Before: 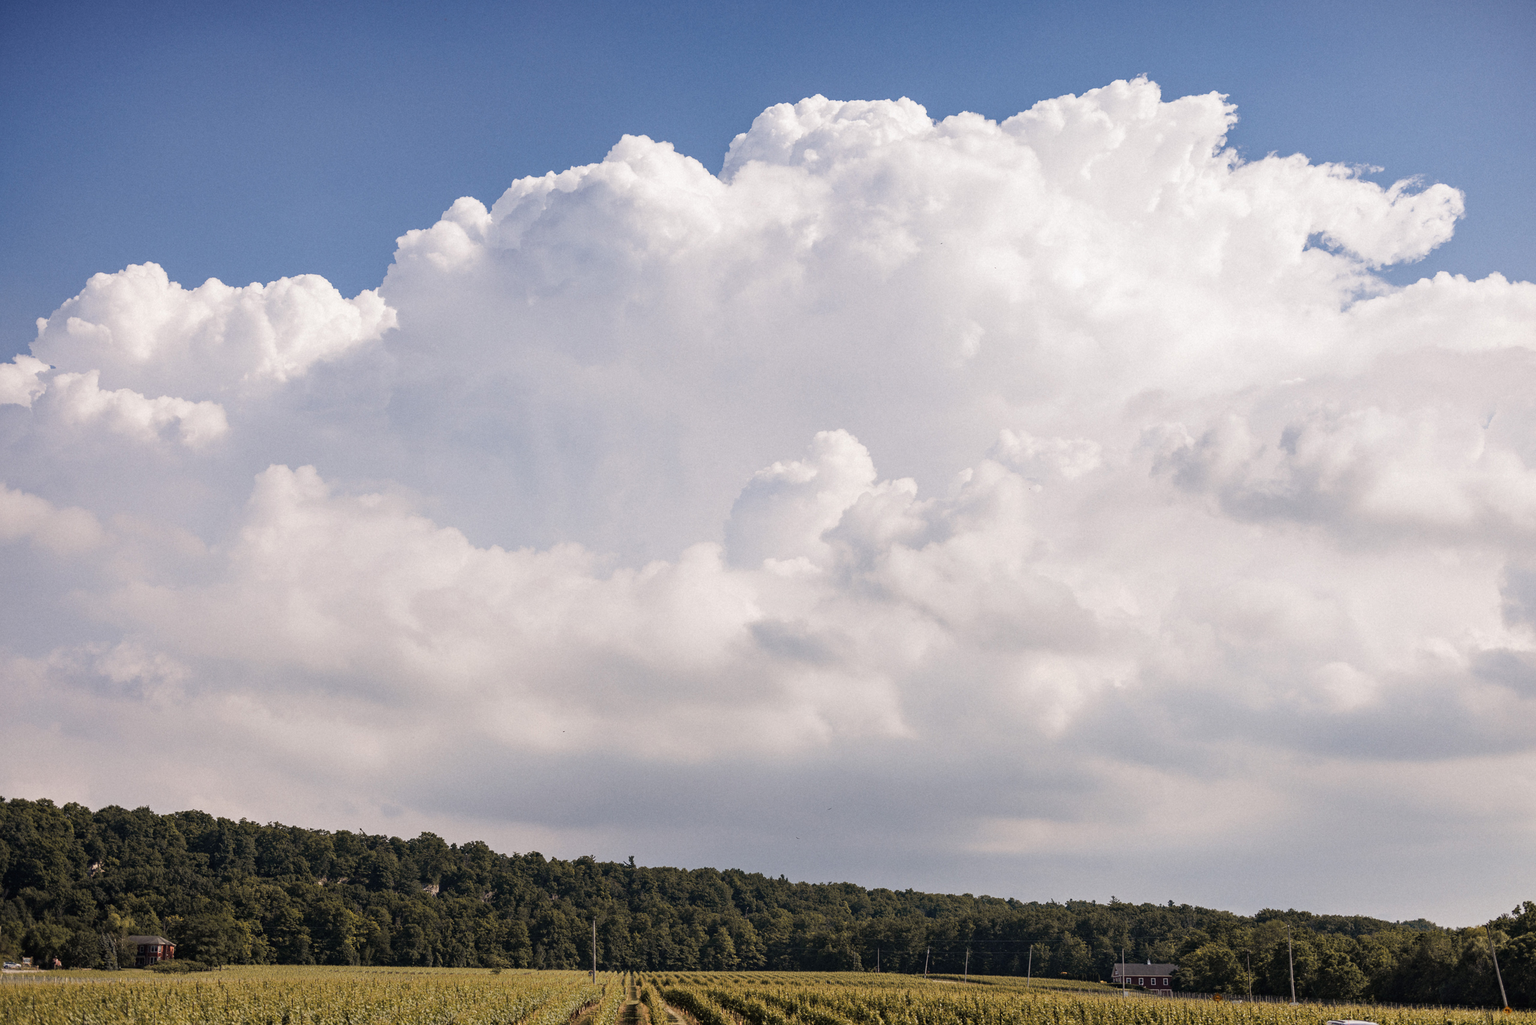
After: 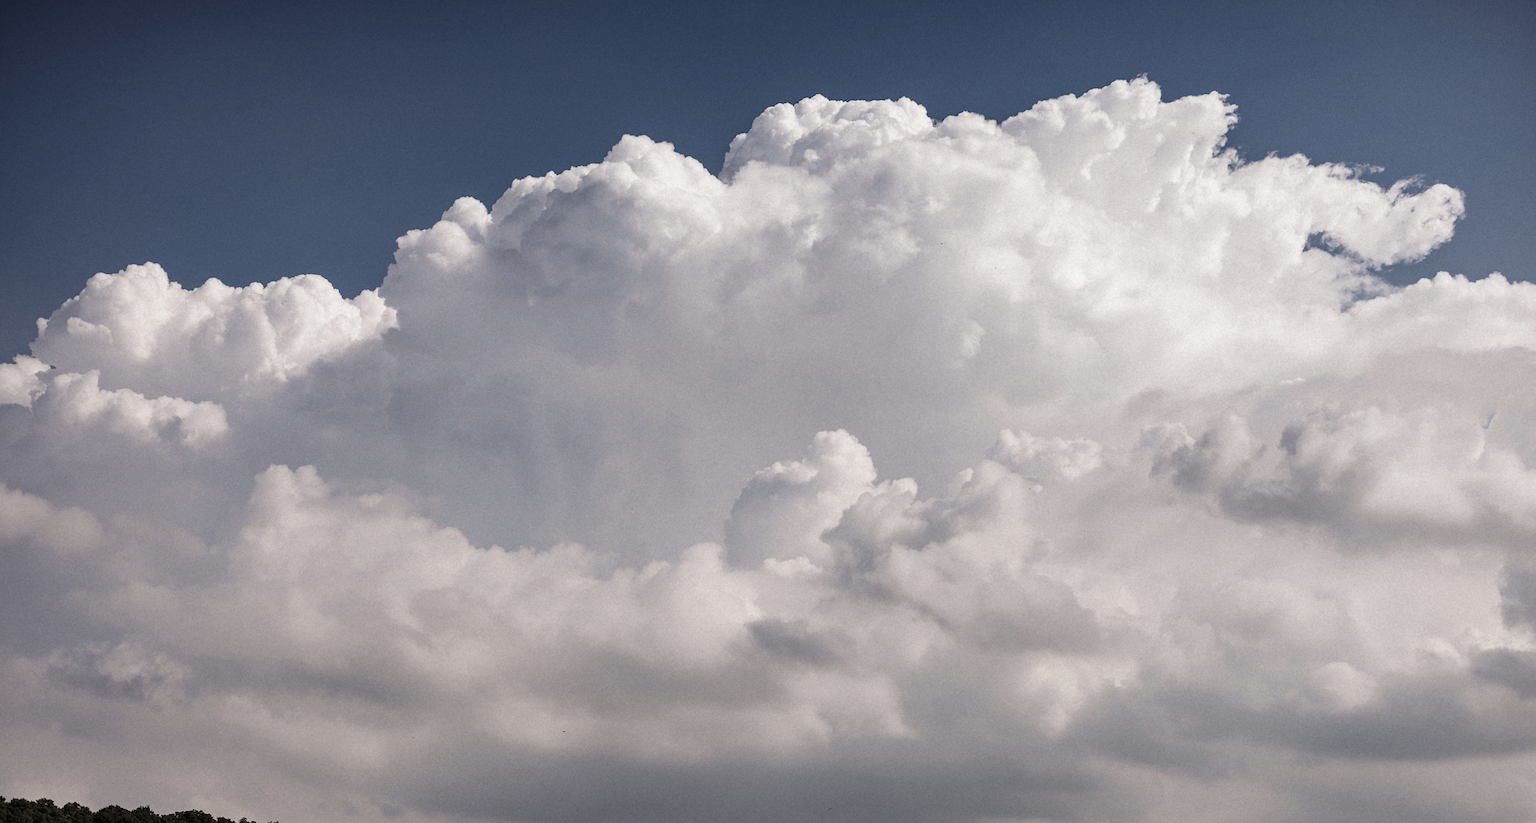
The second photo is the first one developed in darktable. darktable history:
crop: bottom 19.644%
levels: levels [0, 0.618, 1]
